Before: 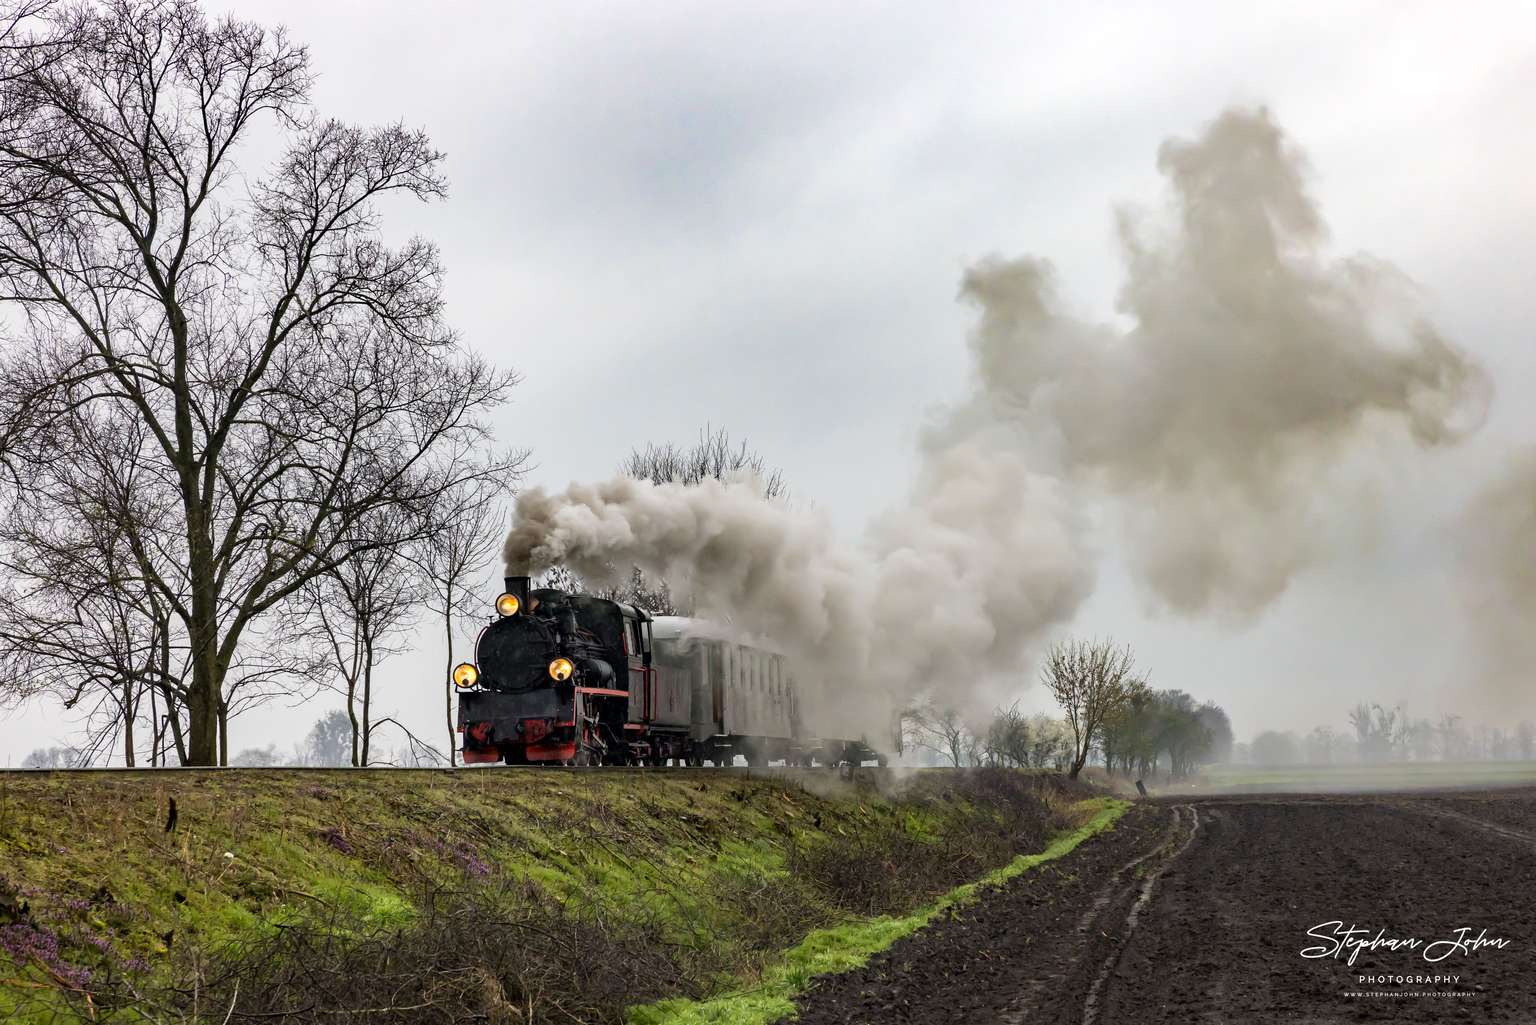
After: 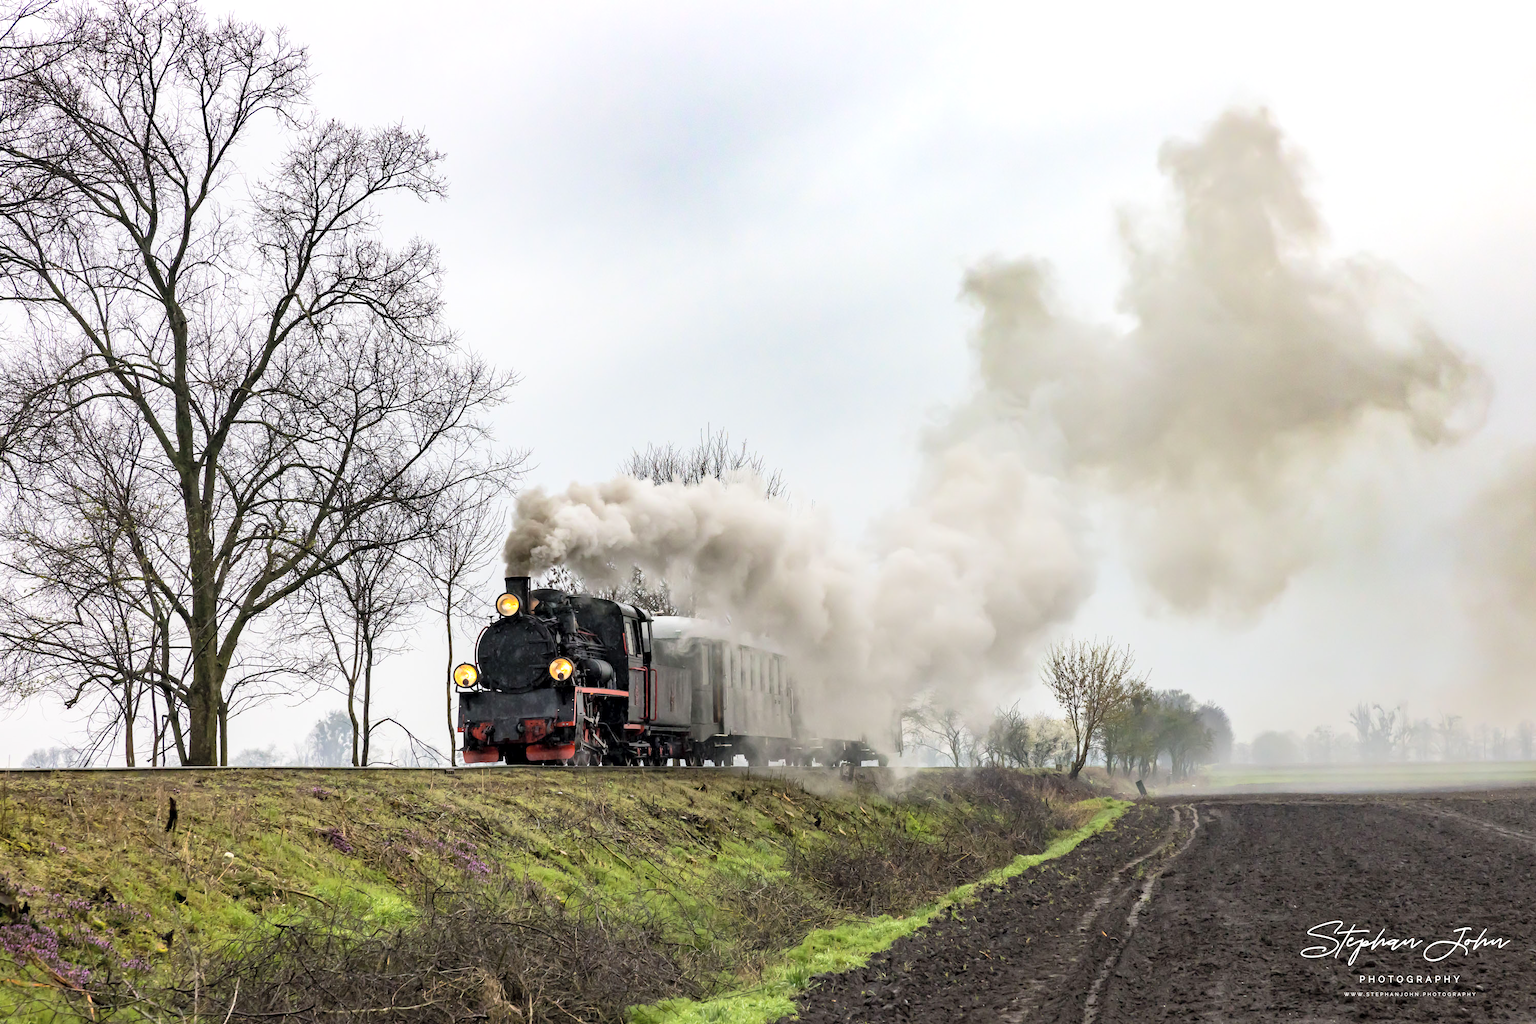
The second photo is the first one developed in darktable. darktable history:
contrast brightness saturation: contrast 0.138, brightness 0.217
exposure: black level correction 0.001, exposure 0.191 EV, compensate highlight preservation false
